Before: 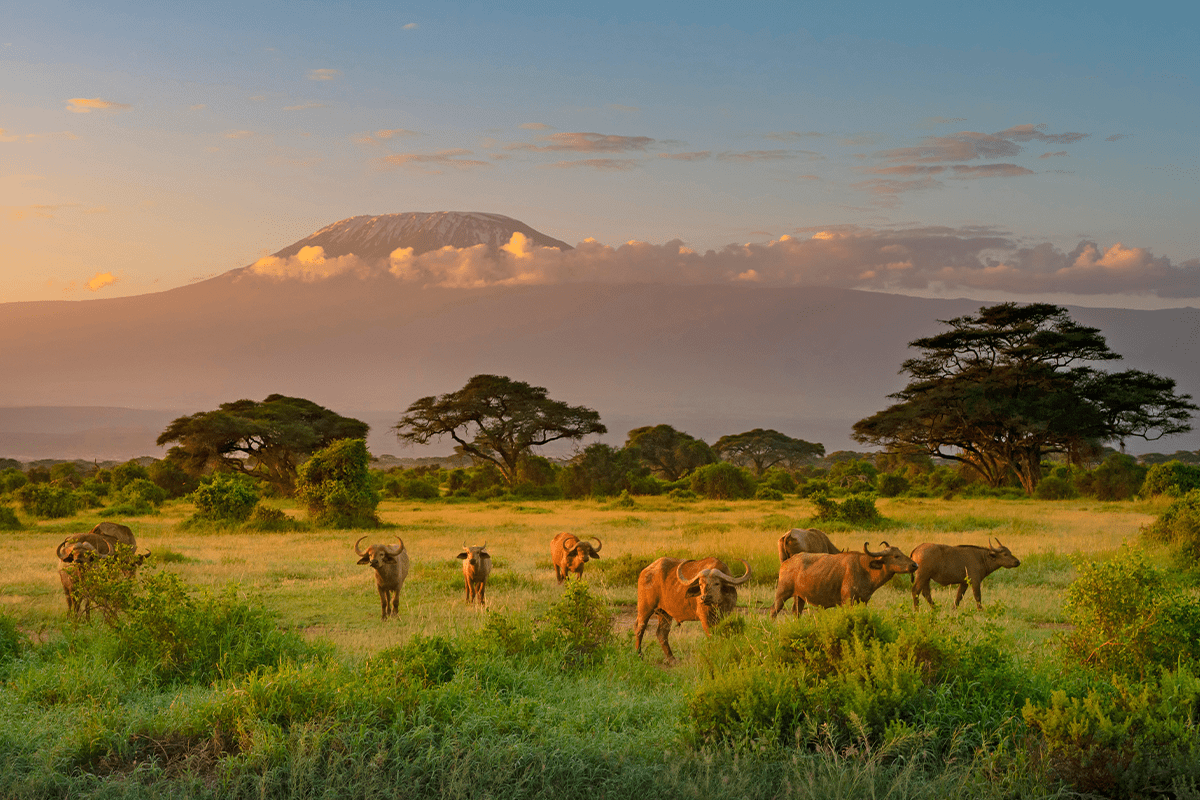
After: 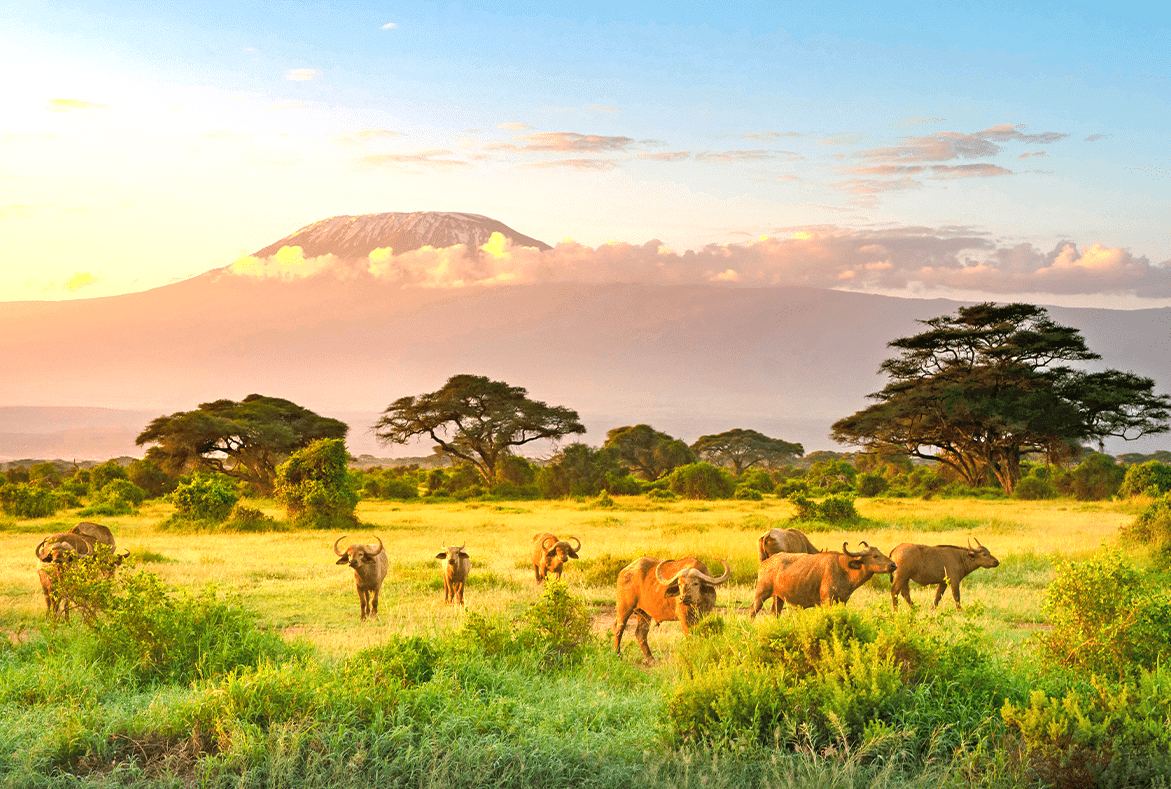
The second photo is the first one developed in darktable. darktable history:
crop and rotate: left 1.774%, right 0.633%, bottom 1.28%
exposure: black level correction 0, exposure 1.45 EV, compensate exposure bias true, compensate highlight preservation false
shadows and highlights: shadows 37.27, highlights -28.18, soften with gaussian
